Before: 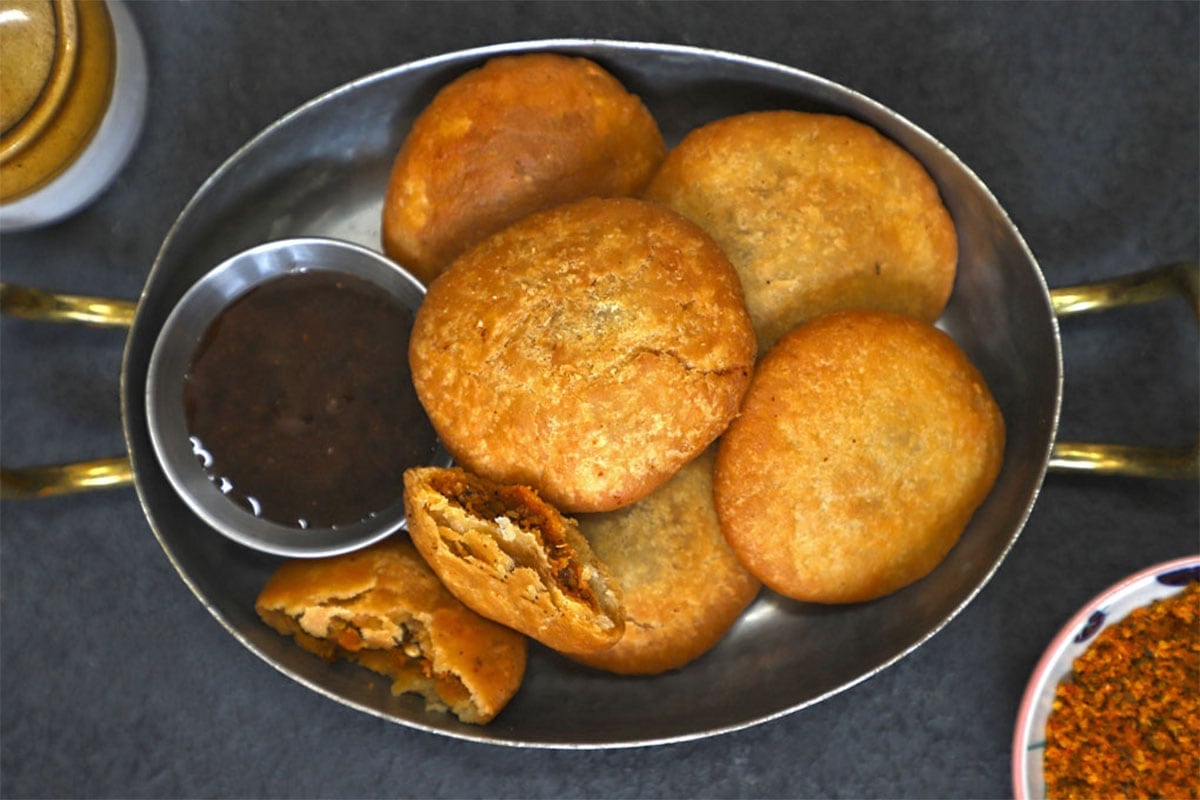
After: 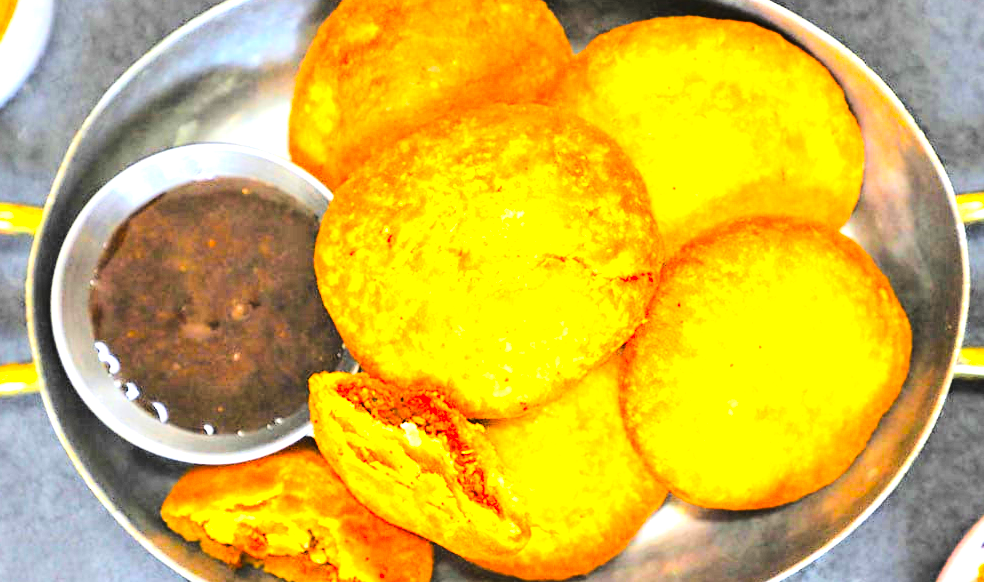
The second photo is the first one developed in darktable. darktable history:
color zones: curves: ch0 [(0.224, 0.526) (0.75, 0.5)]; ch1 [(0.055, 0.526) (0.224, 0.761) (0.377, 0.526) (0.75, 0.5)]
color balance: contrast 6.48%, output saturation 113.3%
tone curve: curves: ch0 [(0, 0) (0.179, 0.073) (0.265, 0.147) (0.463, 0.553) (0.51, 0.635) (0.716, 0.863) (1, 0.997)], color space Lab, linked channels, preserve colors none
exposure: black level correction 0, exposure 2.327 EV, compensate exposure bias true, compensate highlight preservation false
crop: left 7.856%, top 11.836%, right 10.12%, bottom 15.387%
